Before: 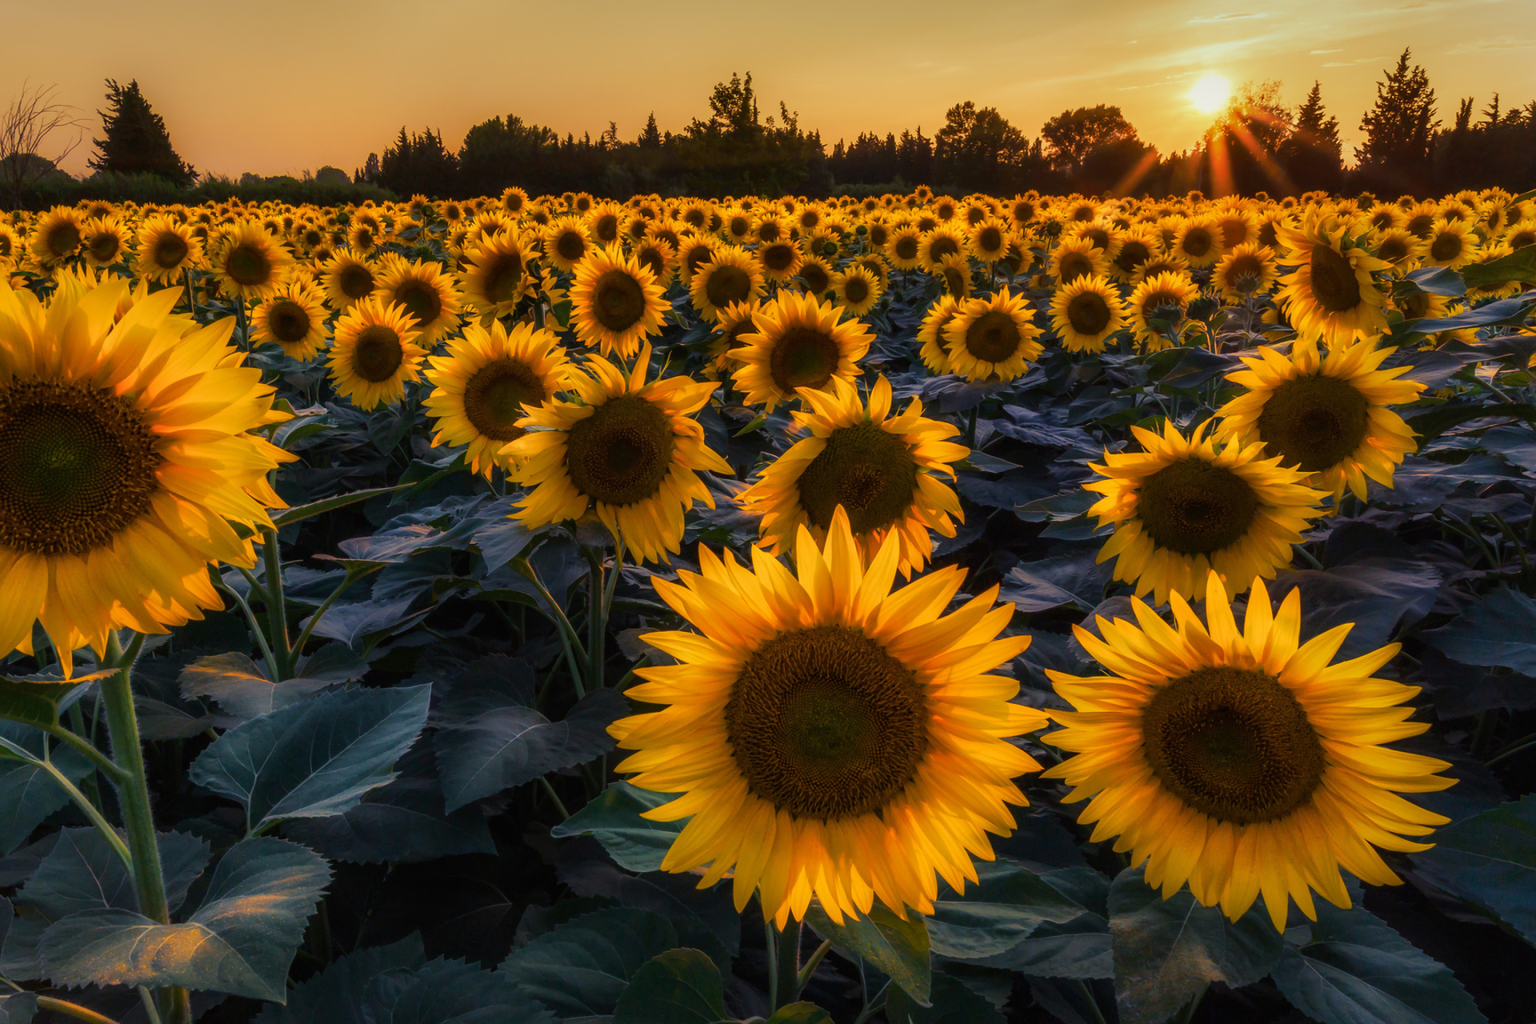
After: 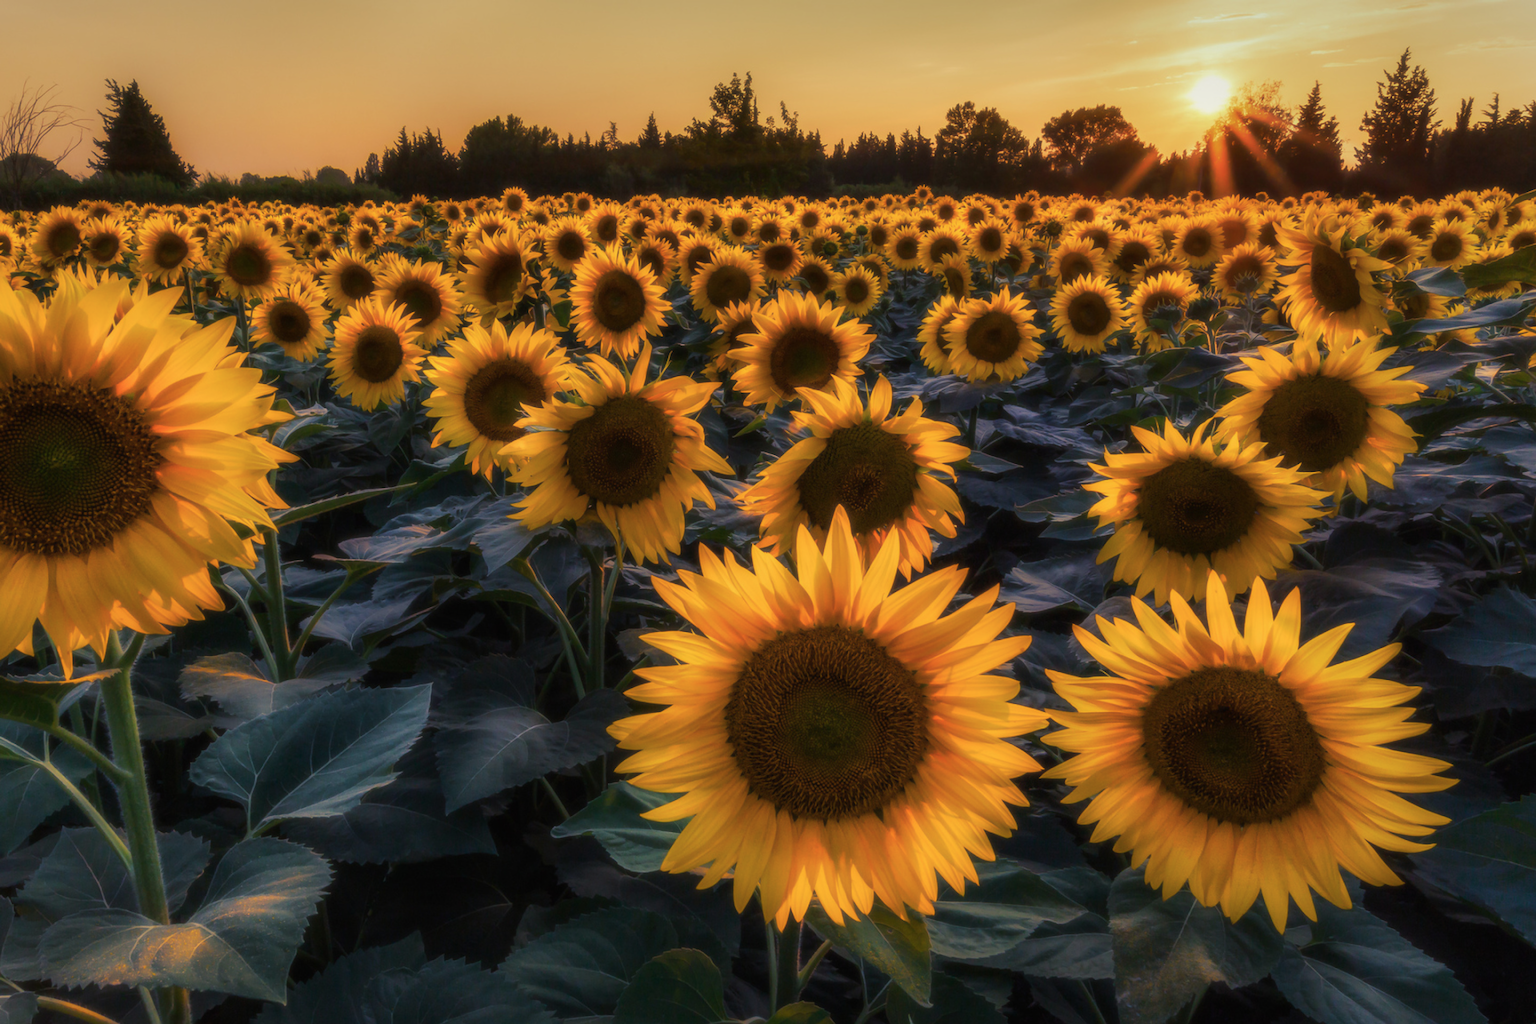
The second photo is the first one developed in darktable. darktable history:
haze removal: strength -0.1, adaptive false
soften: size 10%, saturation 50%, brightness 0.2 EV, mix 10%
